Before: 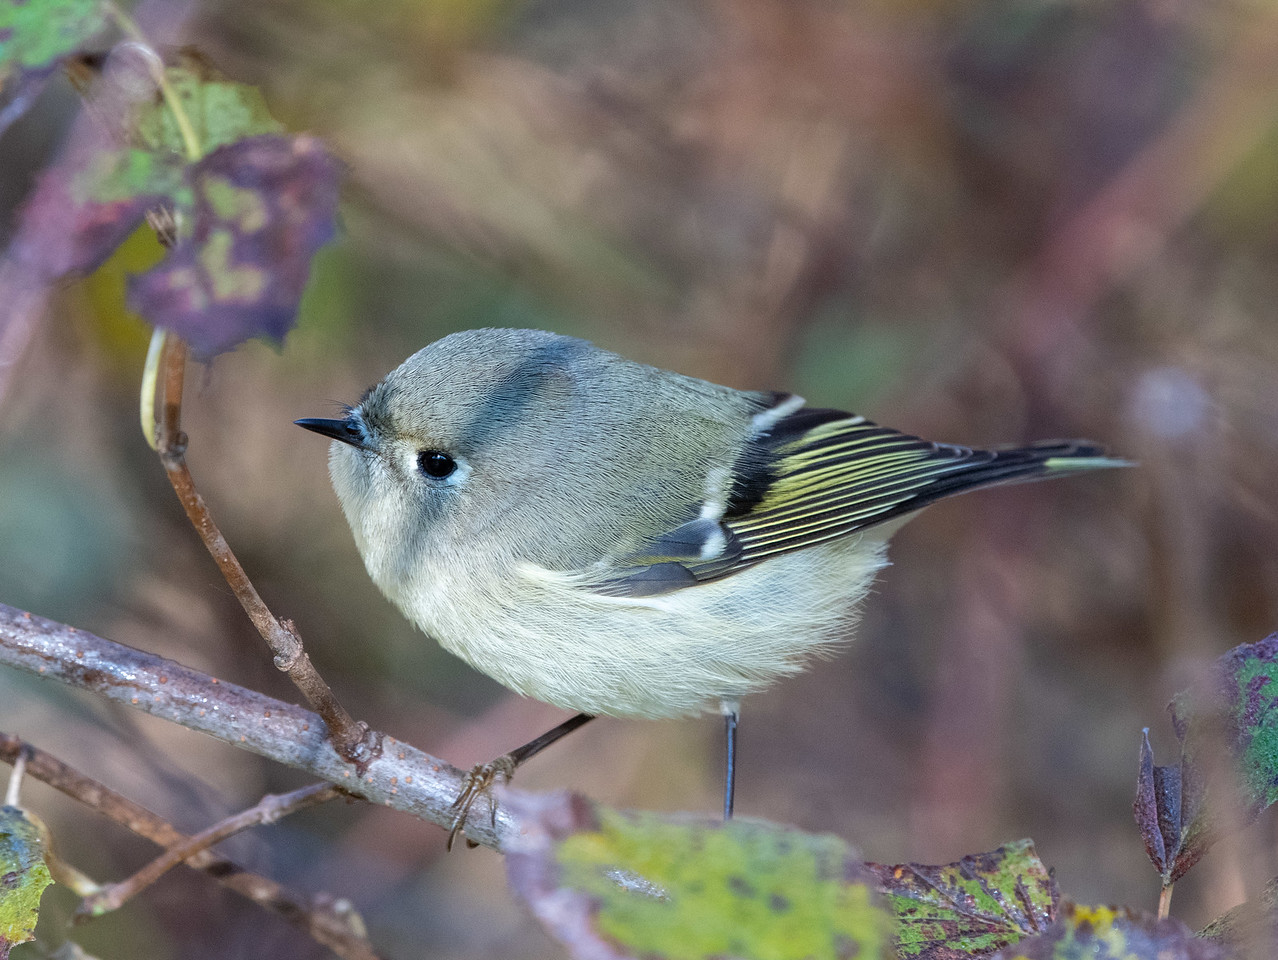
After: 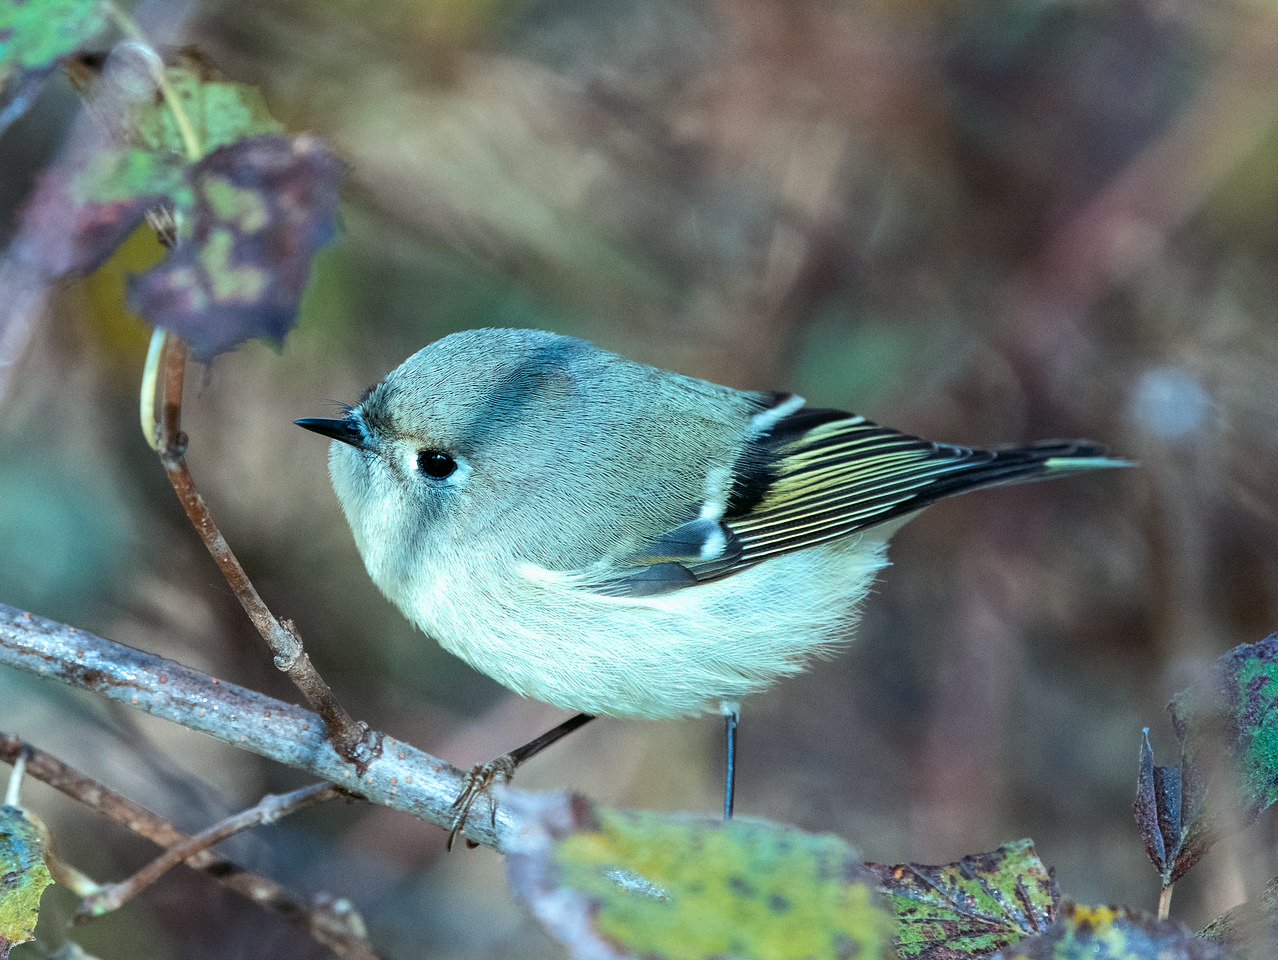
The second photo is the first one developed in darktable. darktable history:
color look up table: target L [88.29, 79.29, 69.05, 64.78, 53.28, 37.28, 198.35, 93.66, 90.4, 78.46, 80.14, 68.17, 67.44, 66.48, 59.08, 51.67, 53.81, 50.59, 40.3, 32.05, 85.66, 74.88, 67.78, 56.72, 52.92, 53.33, 54.52, 48.27, 36.26, 28.42, 24.44, 20.77, 13.79, 11.06, 81.85, 81.95, 81.49, 81.37, 72.24, 66.22, 54.45, 48.41, 0 ×7], target a [-13.46, -12.13, -23.77, -48.48, -42.68, -14.41, 0, -0.001, -14.11, 4.261, -7.643, 28.56, 18.46, 9.188, 31.18, 41.45, 37.03, 38.06, 37.06, 10.35, -13.54, -10.55, -9.379, -1.689, 33.11, 17.32, -9.761, -5.006, 6.885, -2.344, 12.25, -2.783, -1.653, -3.759, -14.73, -20.36, -17.82, -15.76, -39.6, -27.42, -19.6, -12.35, 0 ×7], target b [-2.955, -4.334, 44.29, 18.6, 23.17, 16.45, 0.001, 0.004, -2.71, 62.63, -3.642, 53.19, 55.7, 10.02, 49.91, 28.23, 0.759, 19.72, 27.18, 12.11, -4.851, -4.283, -3.2, -24.33, -8.905, -25.22, -46.59, -1.884, -44.38, -2.85, -12.67, -1.311, -2.477, -1.047, -4.927, -8.449, -7.527, -10.36, -9.109, -31.02, -30.13, -24.83, 0 ×7], num patches 42
tone curve: curves: ch0 [(0, 0) (0.003, 0.001) (0.011, 0.005) (0.025, 0.011) (0.044, 0.02) (0.069, 0.031) (0.1, 0.045) (0.136, 0.078) (0.177, 0.124) (0.224, 0.18) (0.277, 0.245) (0.335, 0.315) (0.399, 0.393) (0.468, 0.477) (0.543, 0.569) (0.623, 0.666) (0.709, 0.771) (0.801, 0.871) (0.898, 0.965) (1, 1)], preserve colors none
